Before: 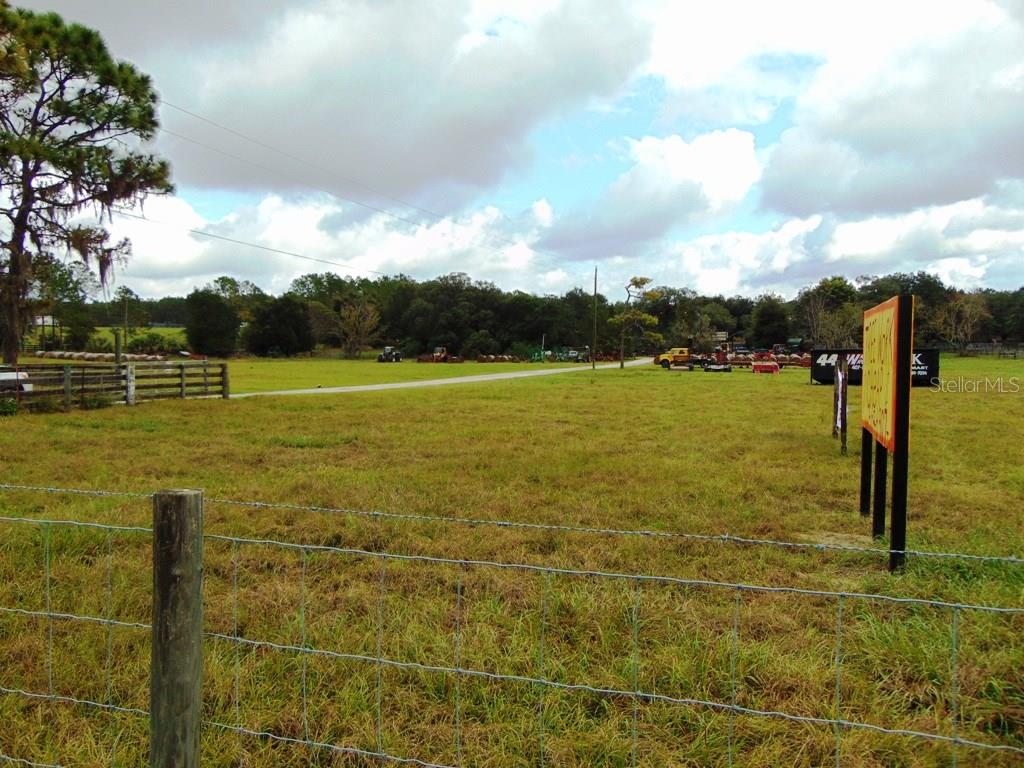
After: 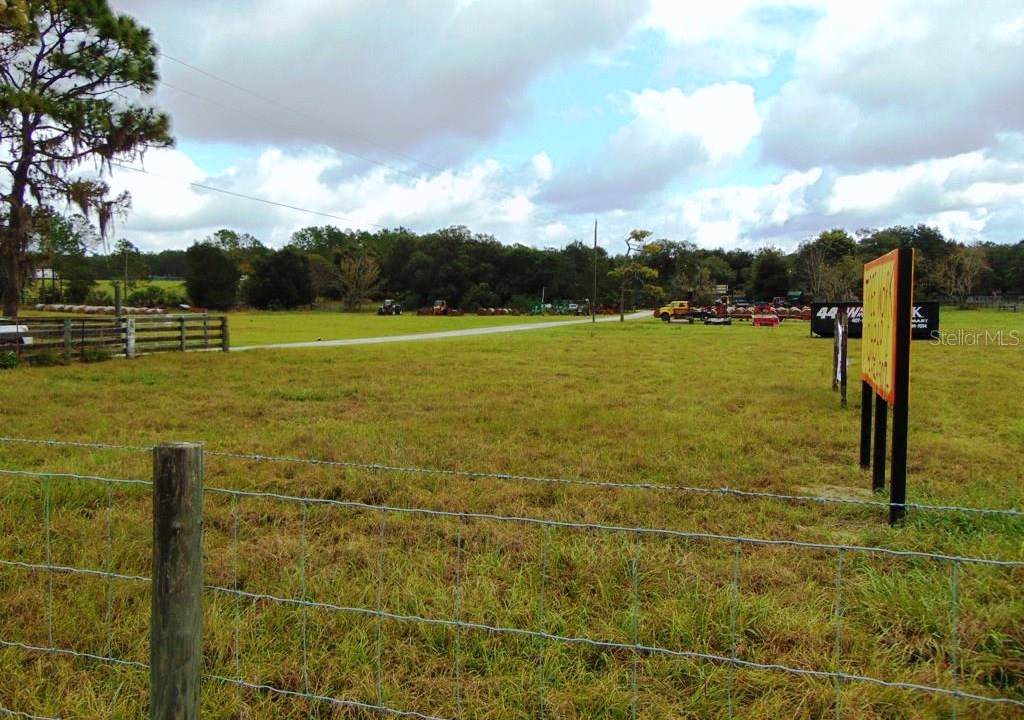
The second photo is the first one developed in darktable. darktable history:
white balance: red 0.983, blue 1.036
crop and rotate: top 6.25%
